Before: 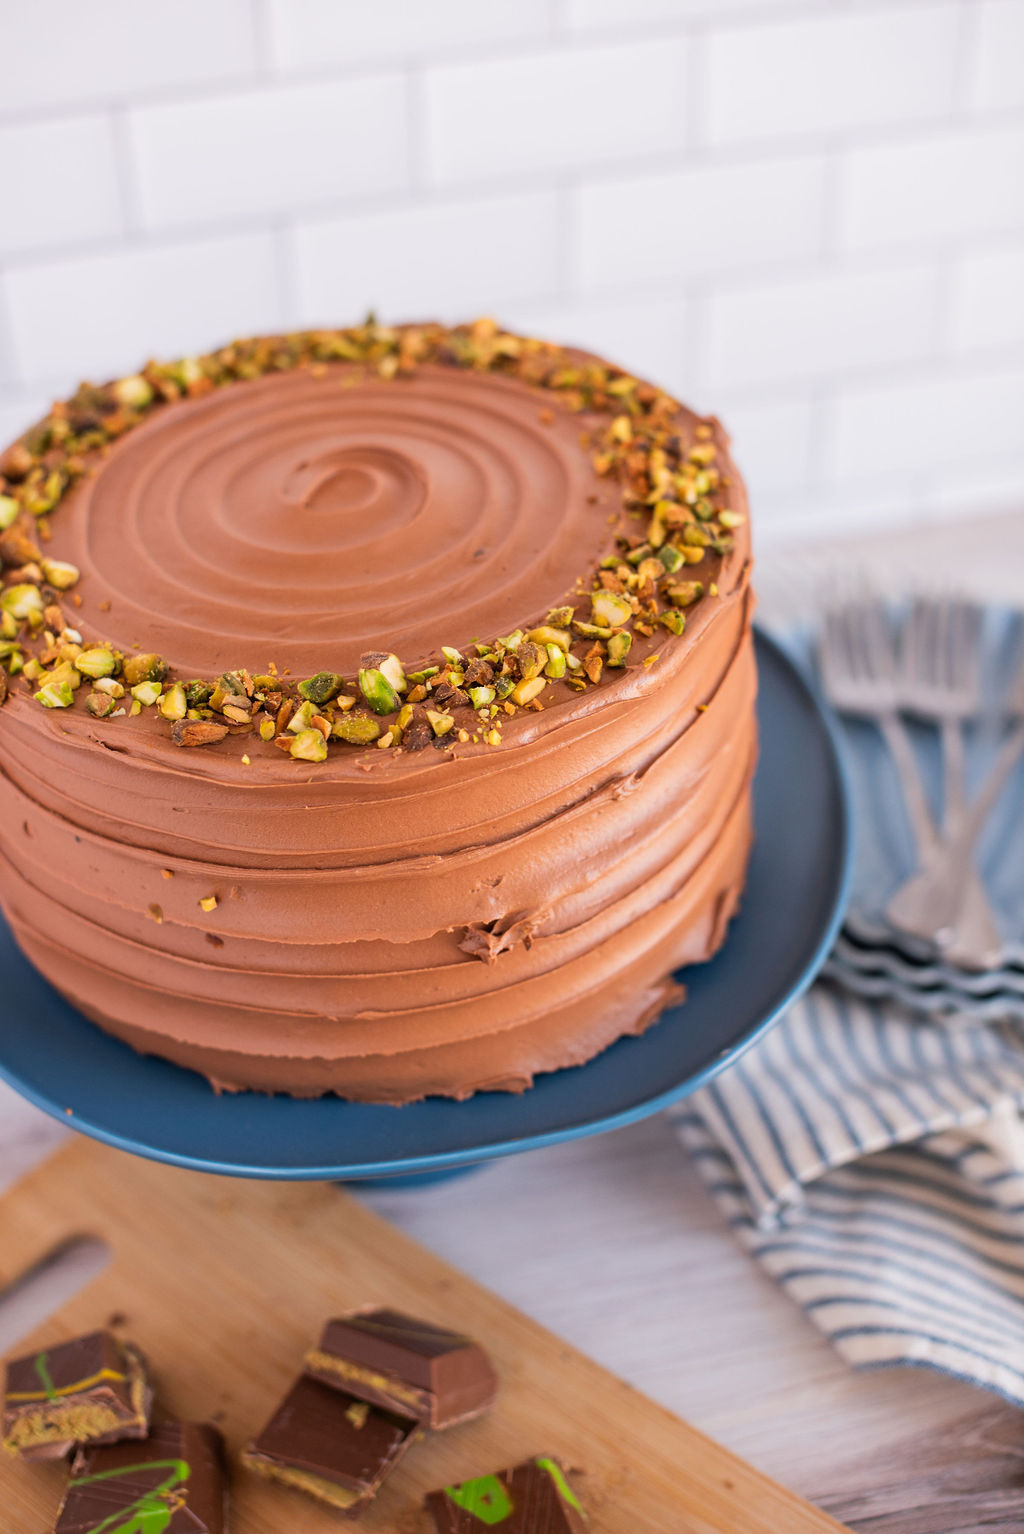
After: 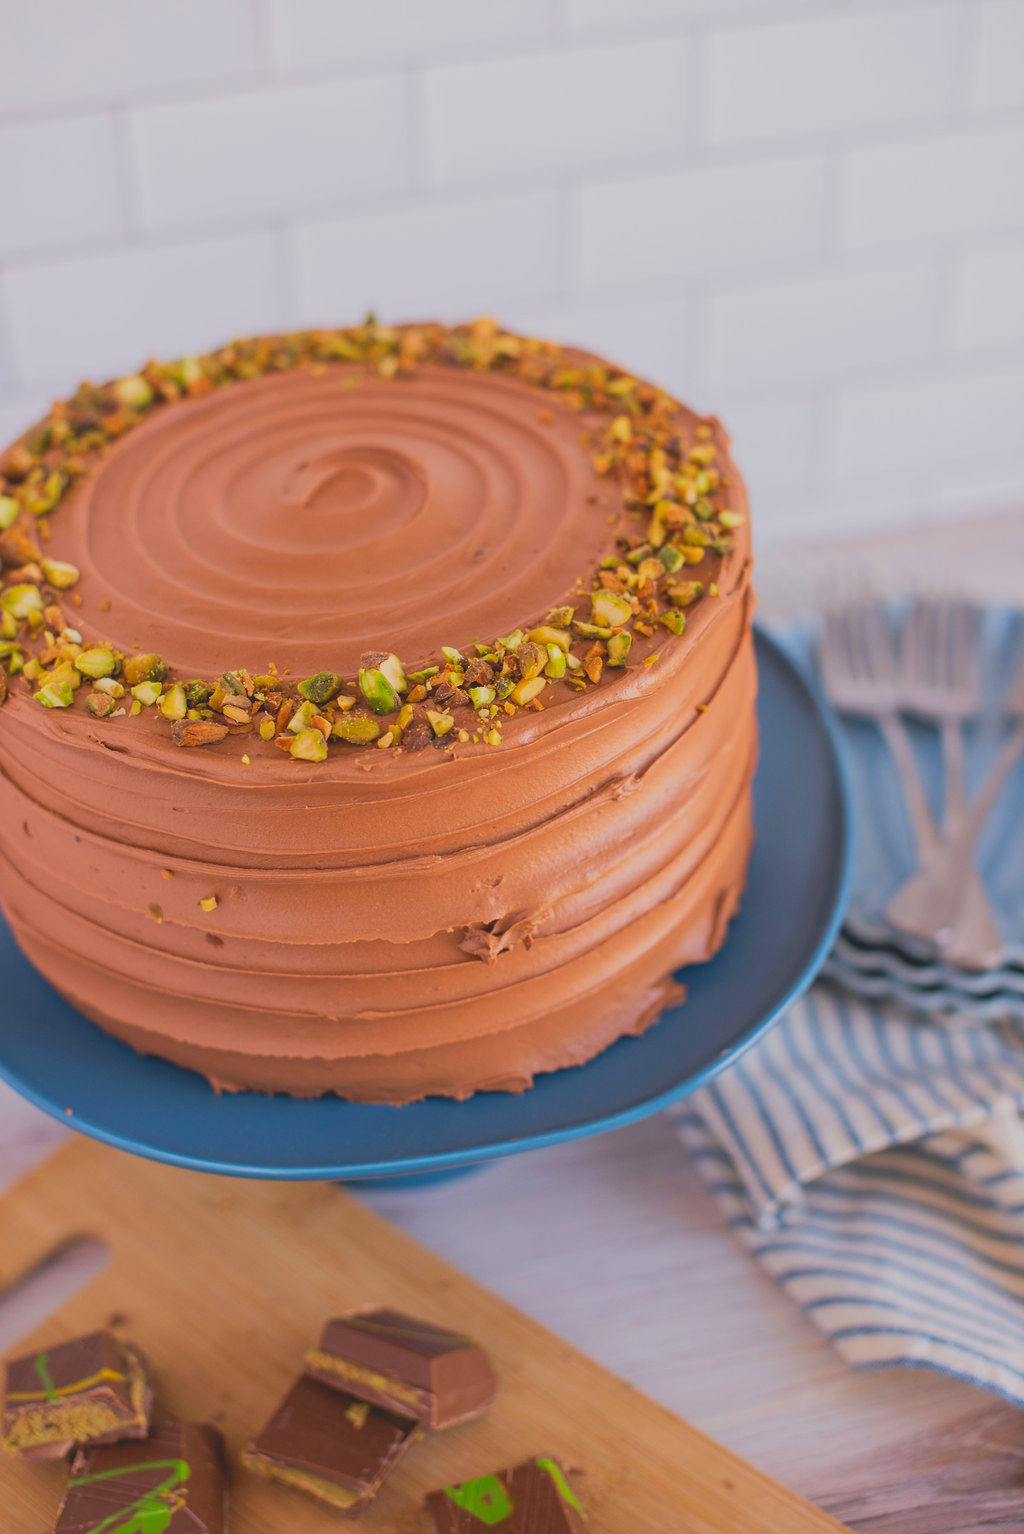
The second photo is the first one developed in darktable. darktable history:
contrast brightness saturation: contrast -0.28
velvia: on, module defaults
color correction: highlights a* -0.182, highlights b* -0.124
